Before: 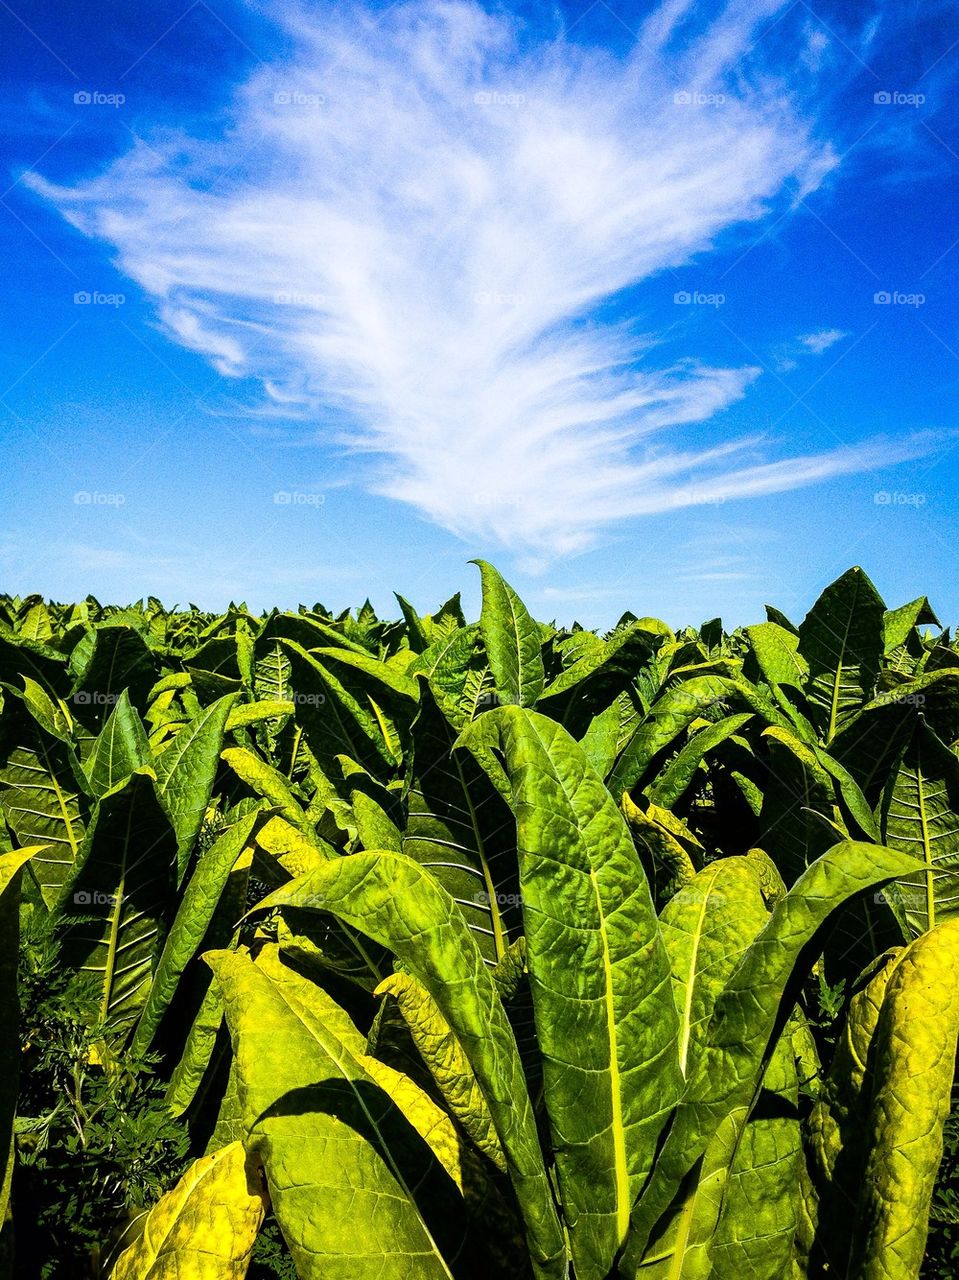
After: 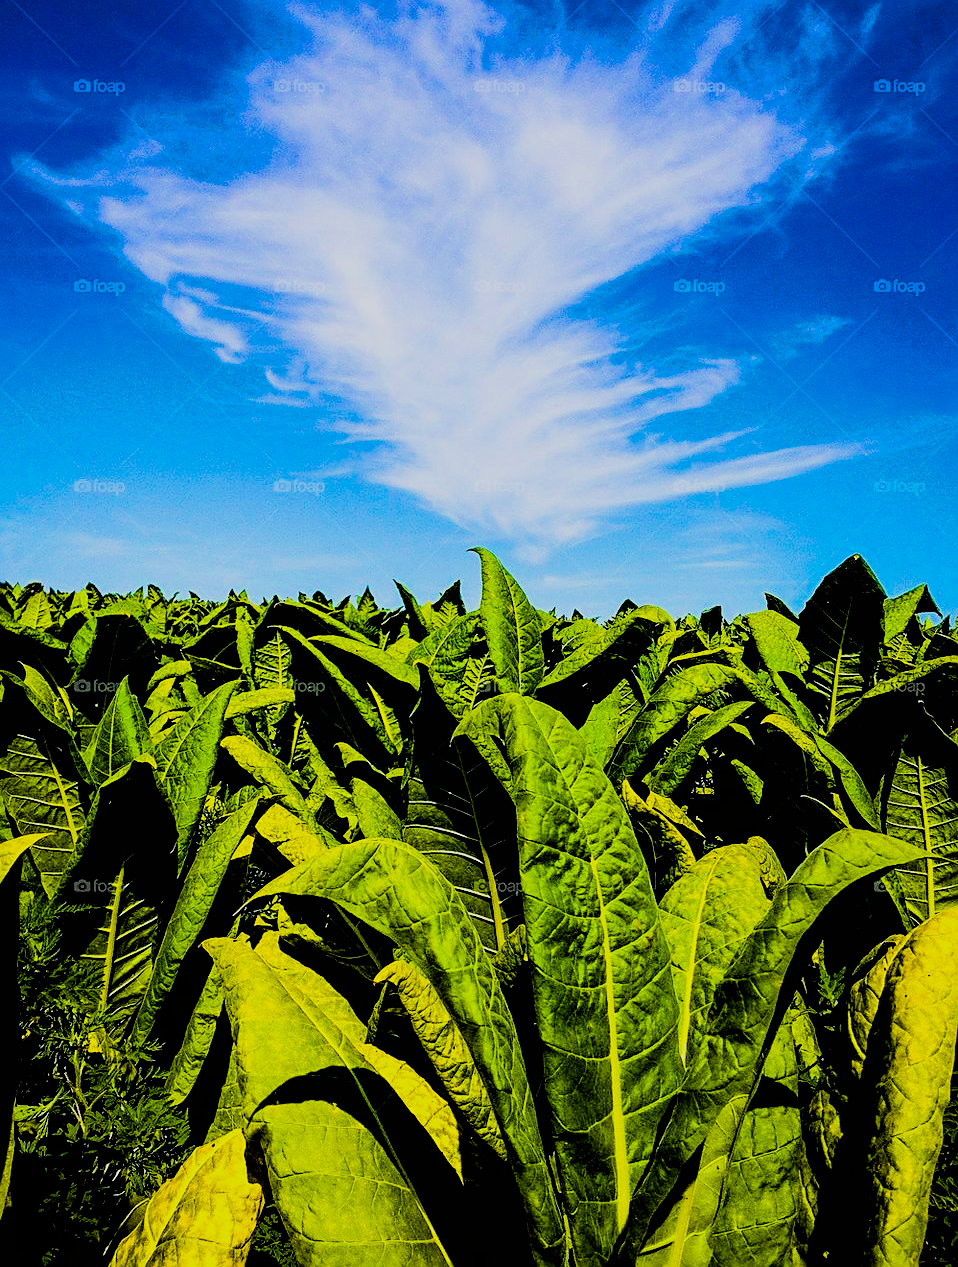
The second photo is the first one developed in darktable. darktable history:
crop: top 0.995%, right 0.088%
filmic rgb: black relative exposure -2.98 EV, white relative exposure 4.56 EV, threshold 5.95 EV, hardness 1.71, contrast 1.244, enable highlight reconstruction true
color balance rgb: linear chroma grading › global chroma 42.494%, perceptual saturation grading › global saturation 36.235%, perceptual saturation grading › shadows 34.694%
sharpen: on, module defaults
